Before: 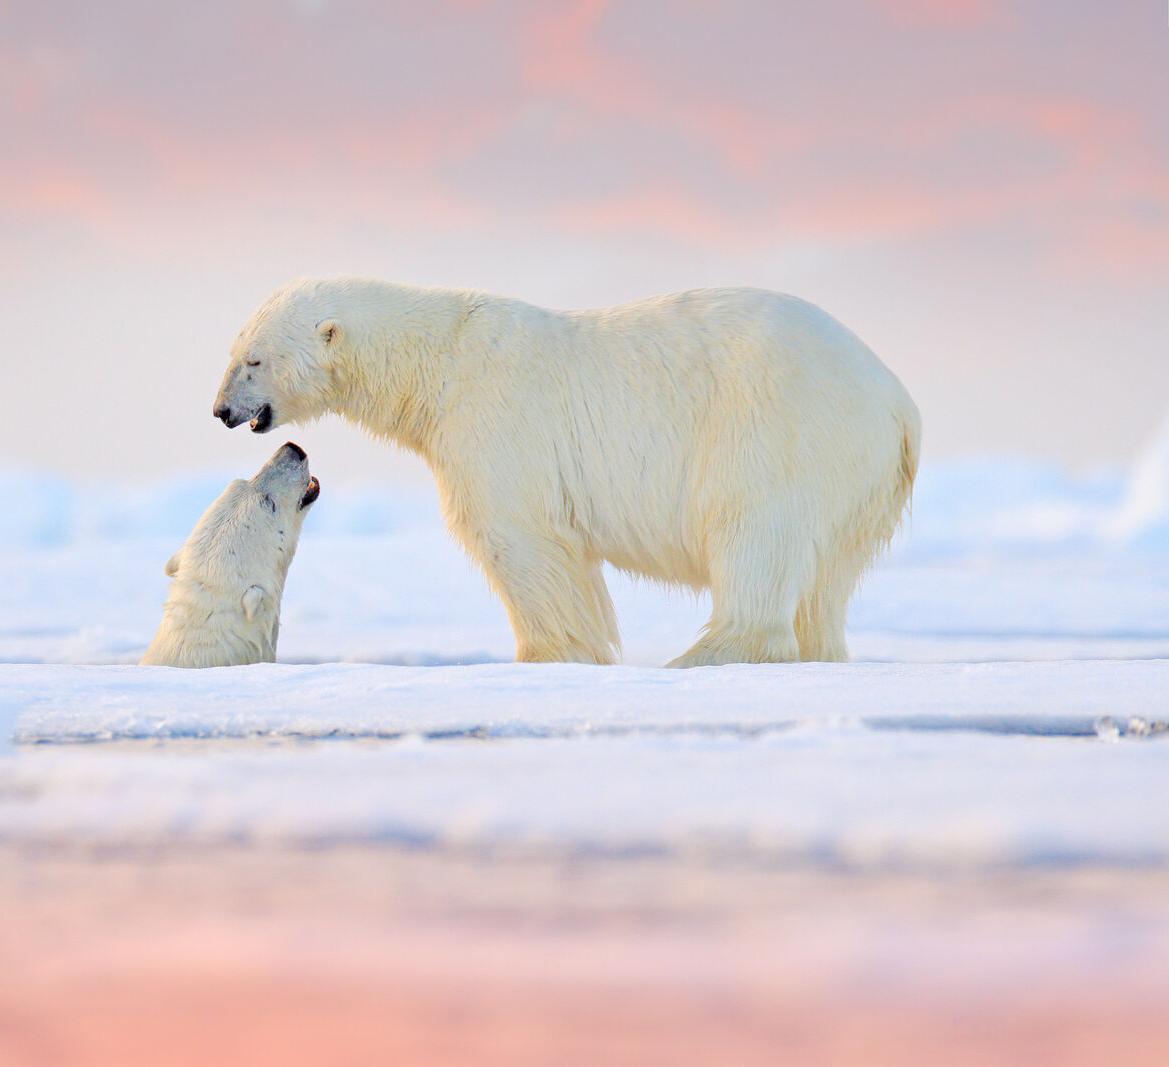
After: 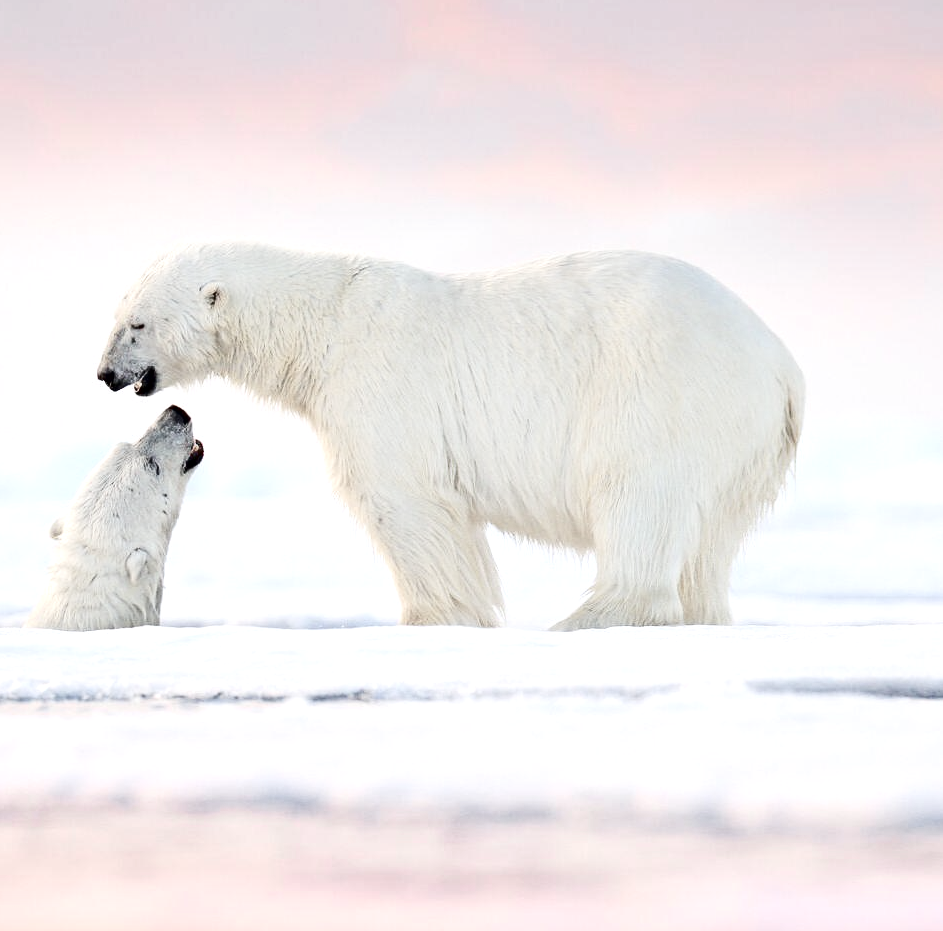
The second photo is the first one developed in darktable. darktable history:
exposure: exposure -0.011 EV, compensate exposure bias true, compensate highlight preservation false
tone equalizer: -8 EV -0.415 EV, -7 EV -0.37 EV, -6 EV -0.338 EV, -5 EV -0.197 EV, -3 EV 0.216 EV, -2 EV 0.341 EV, -1 EV 0.377 EV, +0 EV 0.447 EV
contrast brightness saturation: contrast 0.238, brightness -0.243, saturation 0.141
crop: left 10.004%, top 3.542%, right 9.308%, bottom 9.2%
color zones: curves: ch1 [(0, 0.34) (0.143, 0.164) (0.286, 0.152) (0.429, 0.176) (0.571, 0.173) (0.714, 0.188) (0.857, 0.199) (1, 0.34)]
